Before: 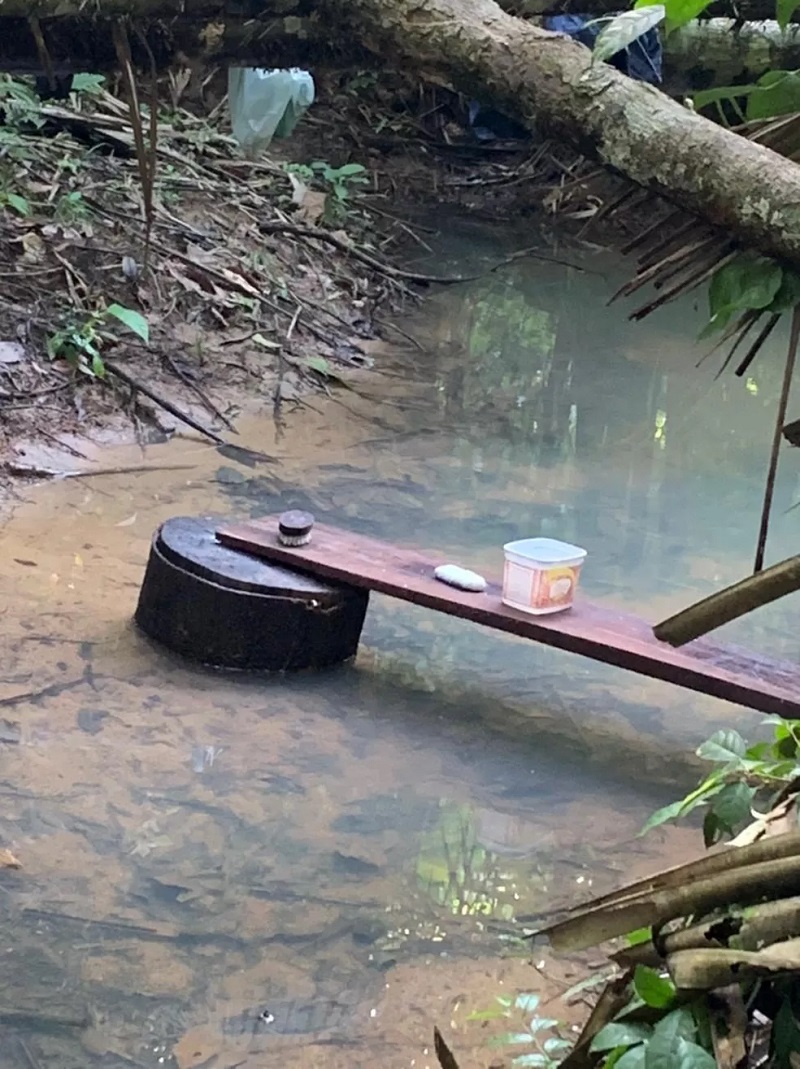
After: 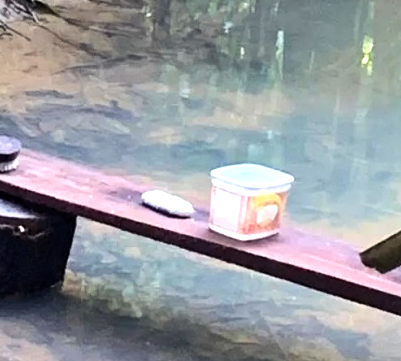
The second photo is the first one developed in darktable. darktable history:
tone equalizer: -8 EV -0.727 EV, -7 EV -0.672 EV, -6 EV -0.569 EV, -5 EV -0.425 EV, -3 EV 0.399 EV, -2 EV 0.6 EV, -1 EV 0.689 EV, +0 EV 0.734 EV, edges refinement/feathering 500, mask exposure compensation -1.57 EV, preserve details no
crop: left 36.737%, top 35.064%, right 13.018%, bottom 31.09%
color balance rgb: shadows lift › chroma 3.191%, shadows lift › hue 279.62°, perceptual saturation grading › global saturation 31.061%
